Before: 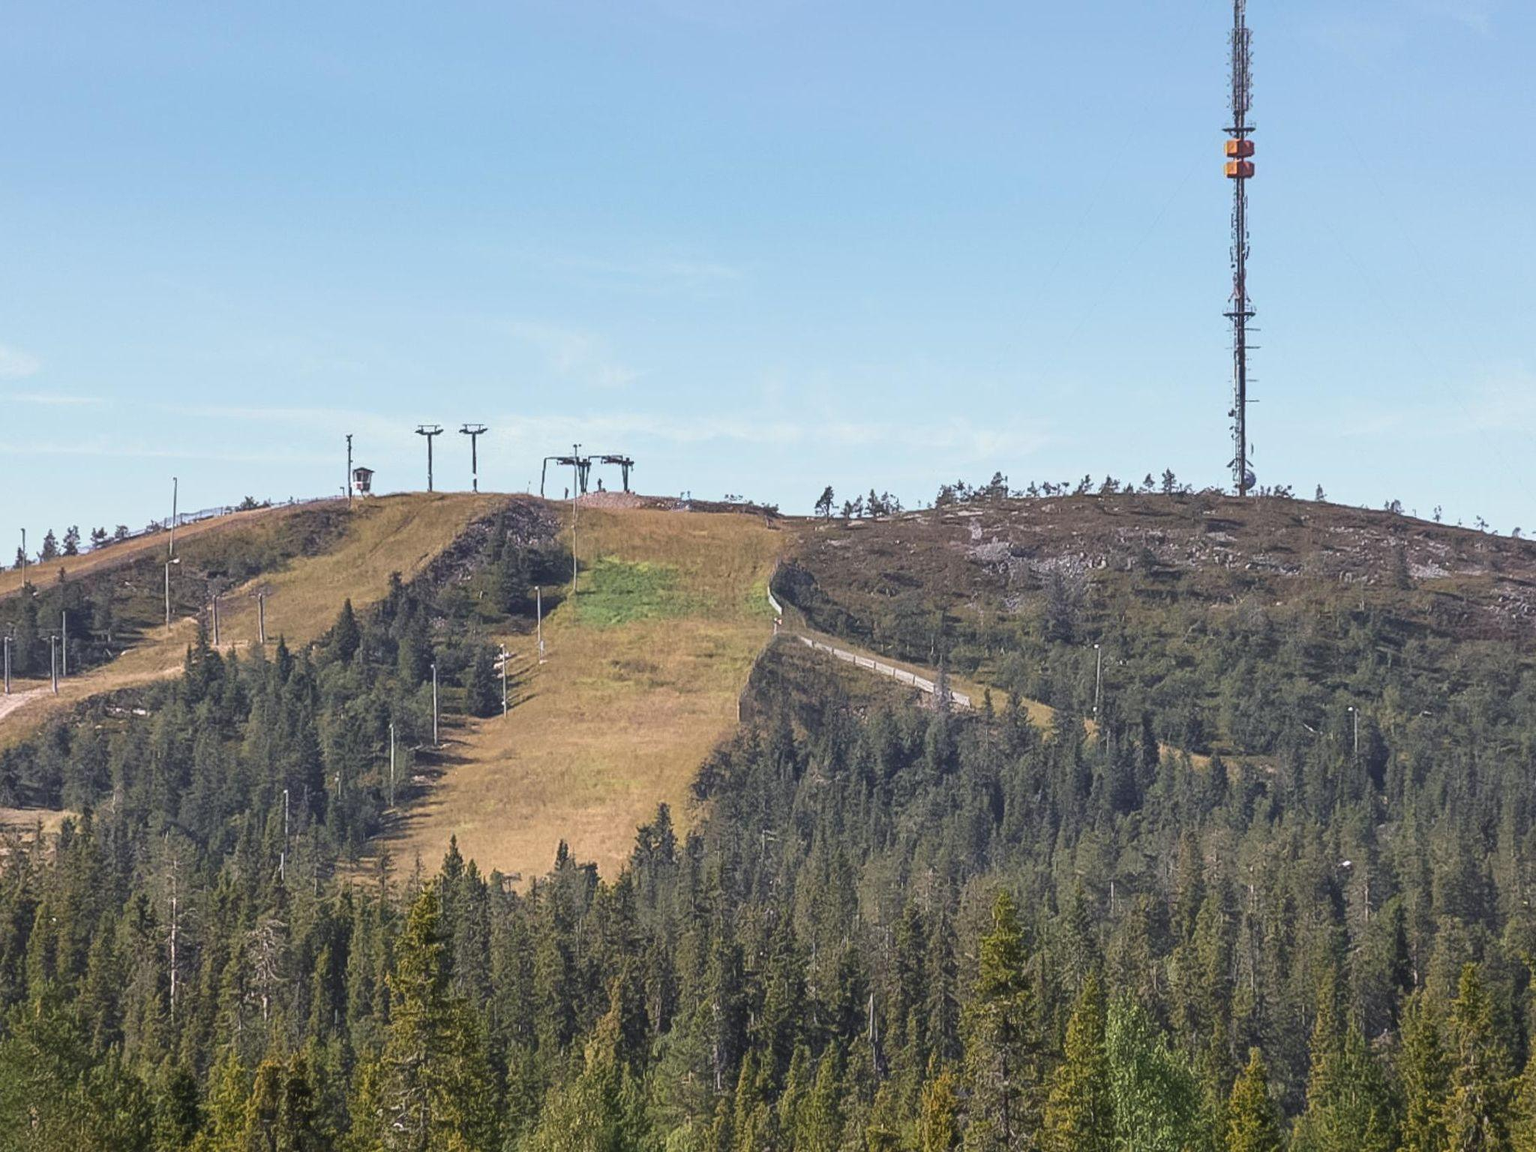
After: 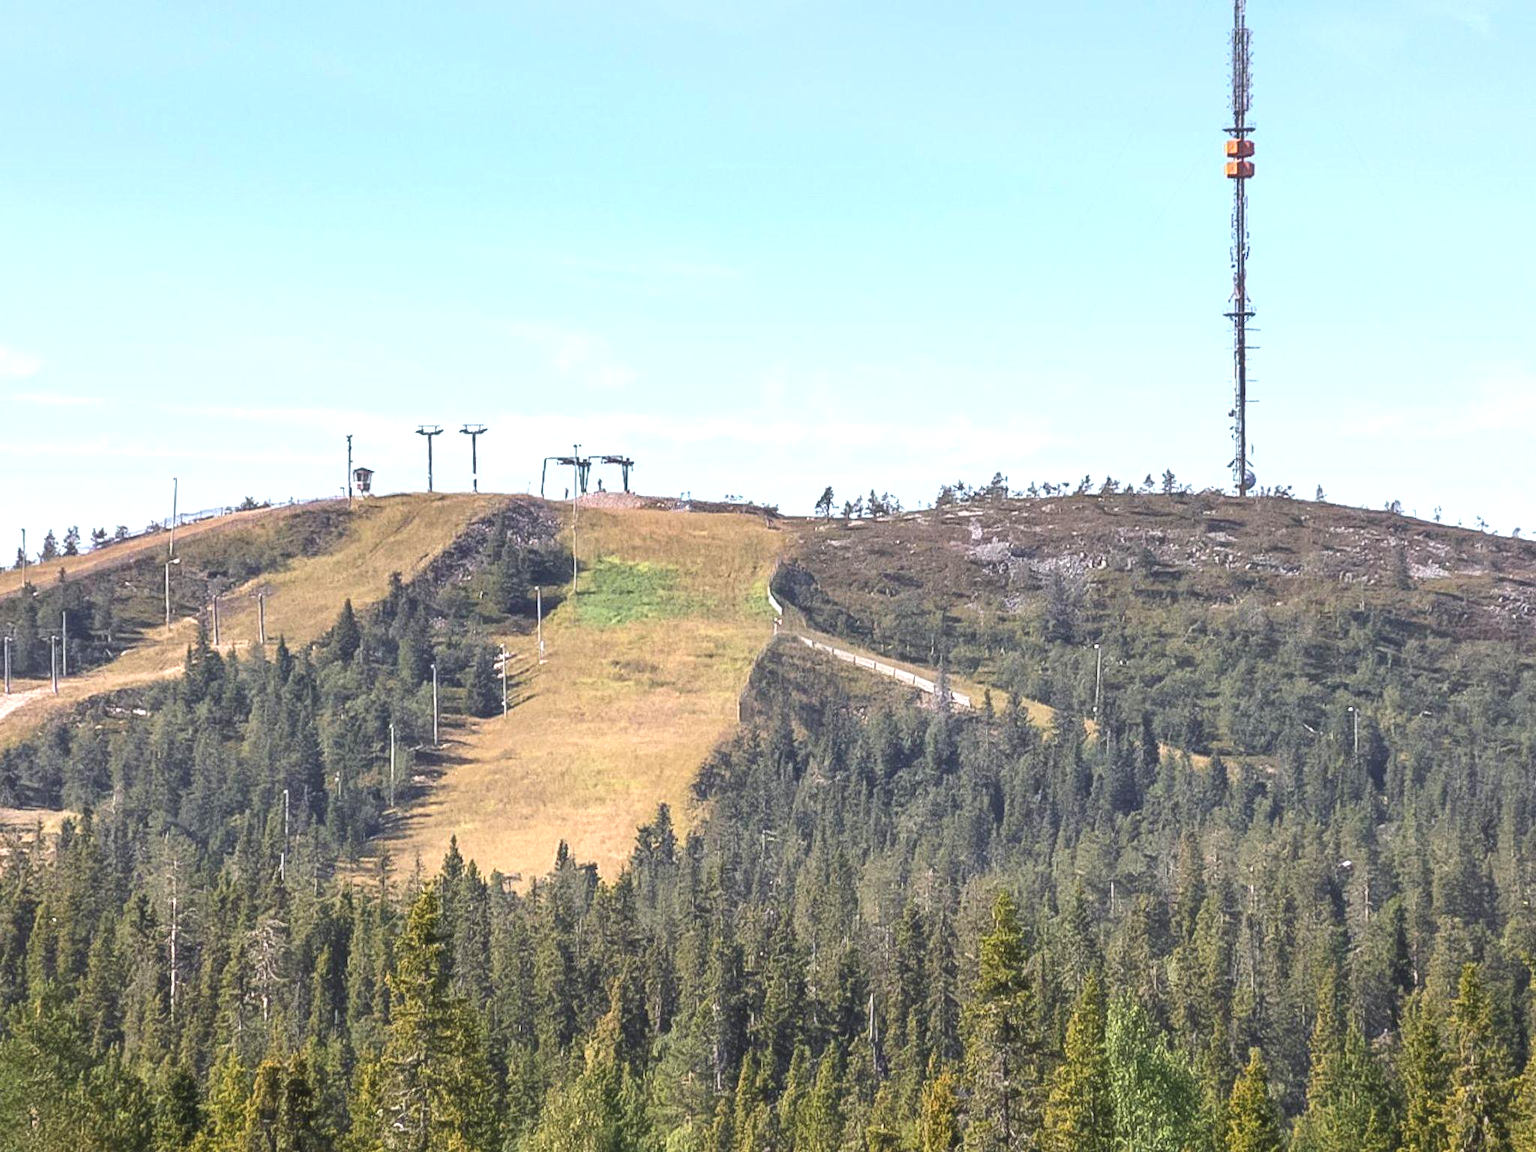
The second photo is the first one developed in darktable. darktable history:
exposure: black level correction 0, exposure 0.7 EV, compensate exposure bias true, compensate highlight preservation false
contrast brightness saturation: contrast 0.1, brightness 0.02, saturation 0.02
